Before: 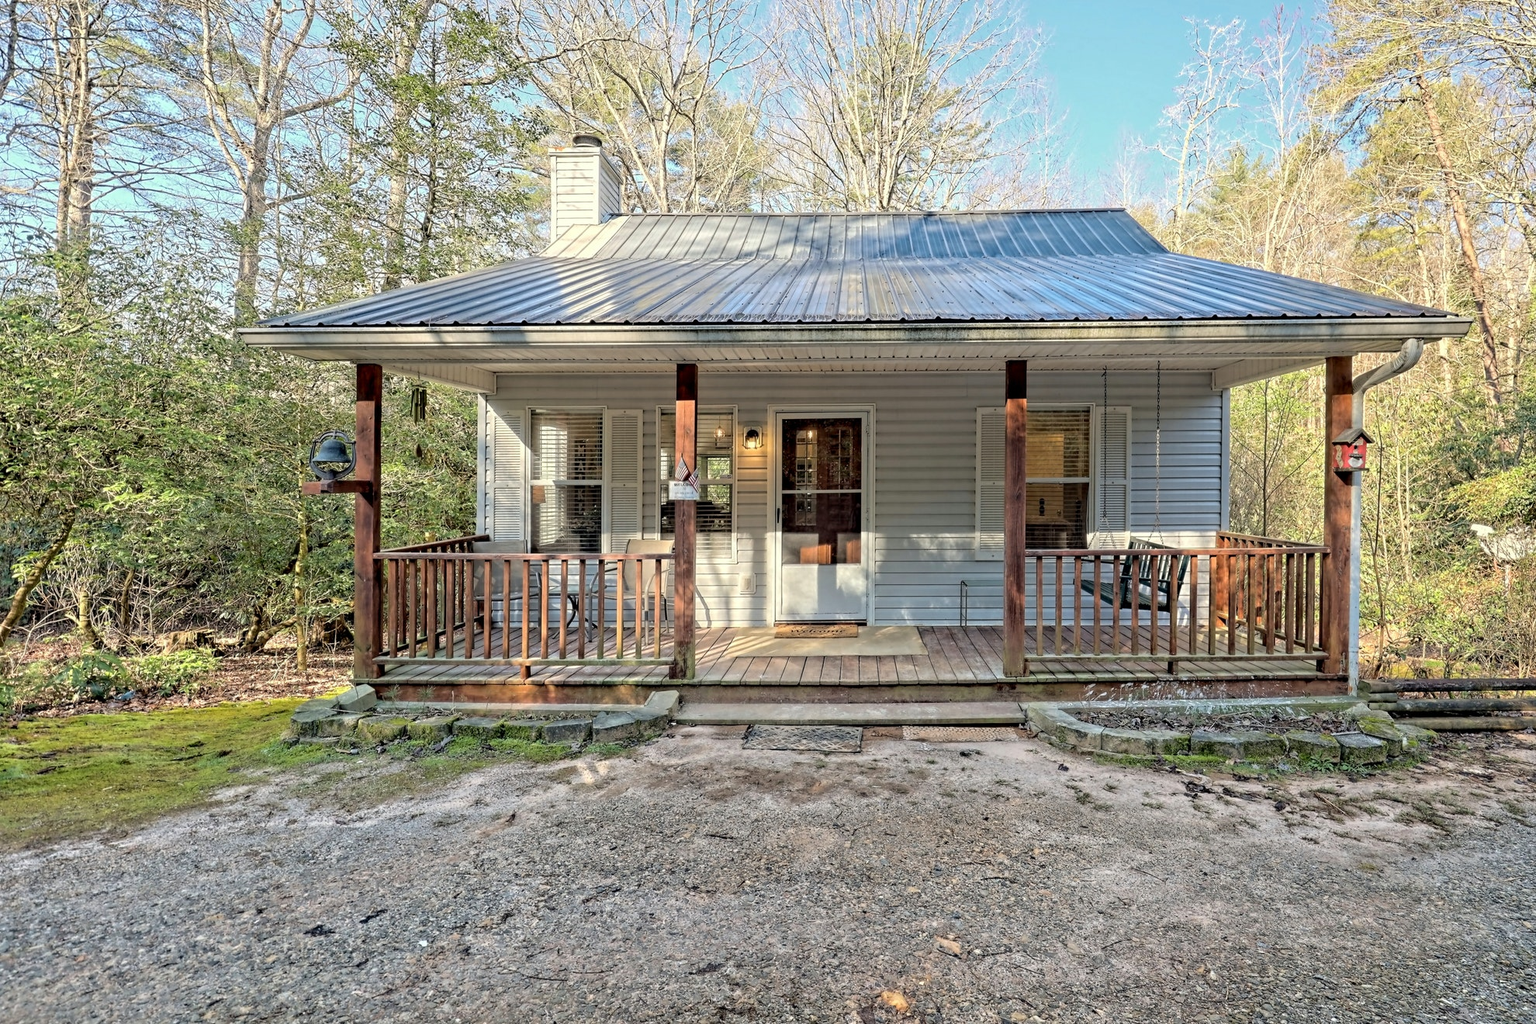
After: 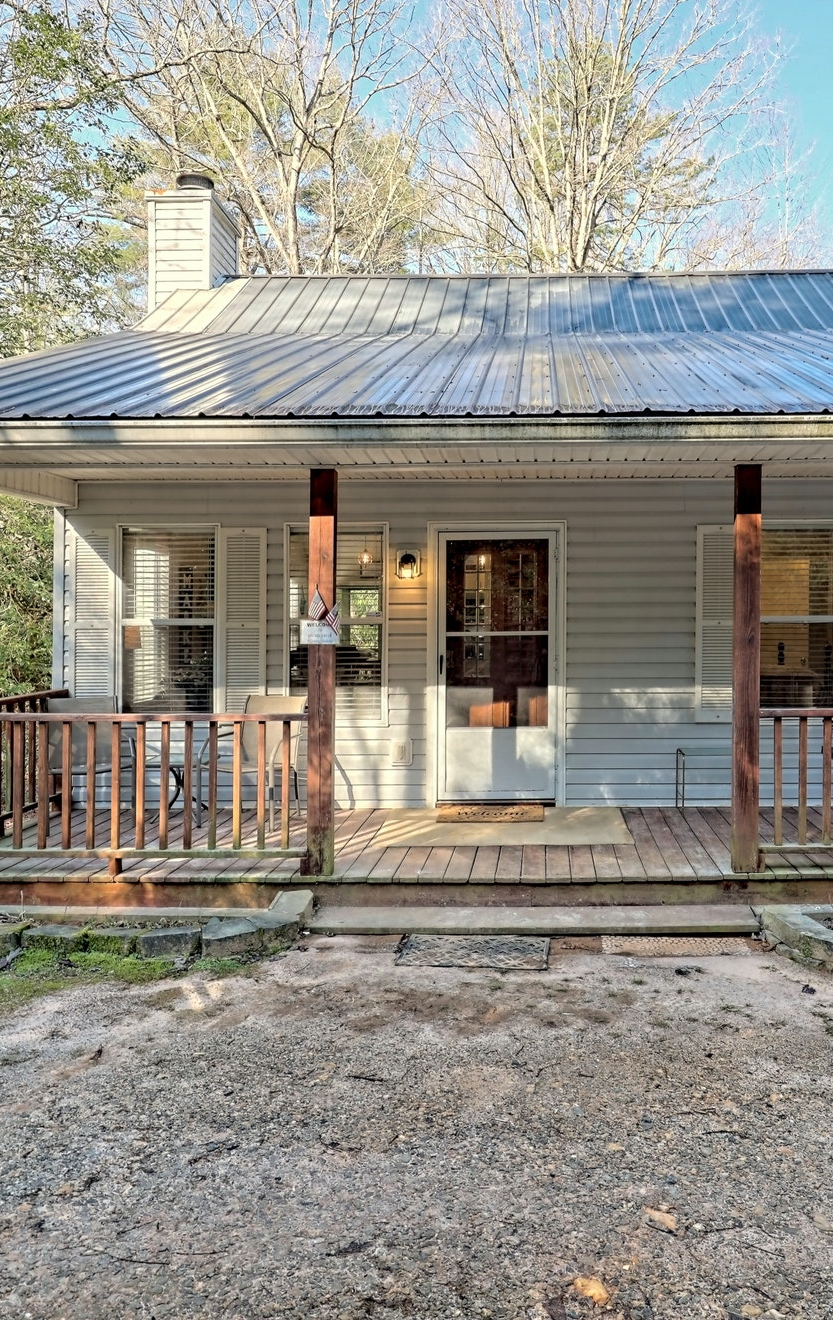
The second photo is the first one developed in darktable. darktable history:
crop: left 28.385%, right 29.532%
